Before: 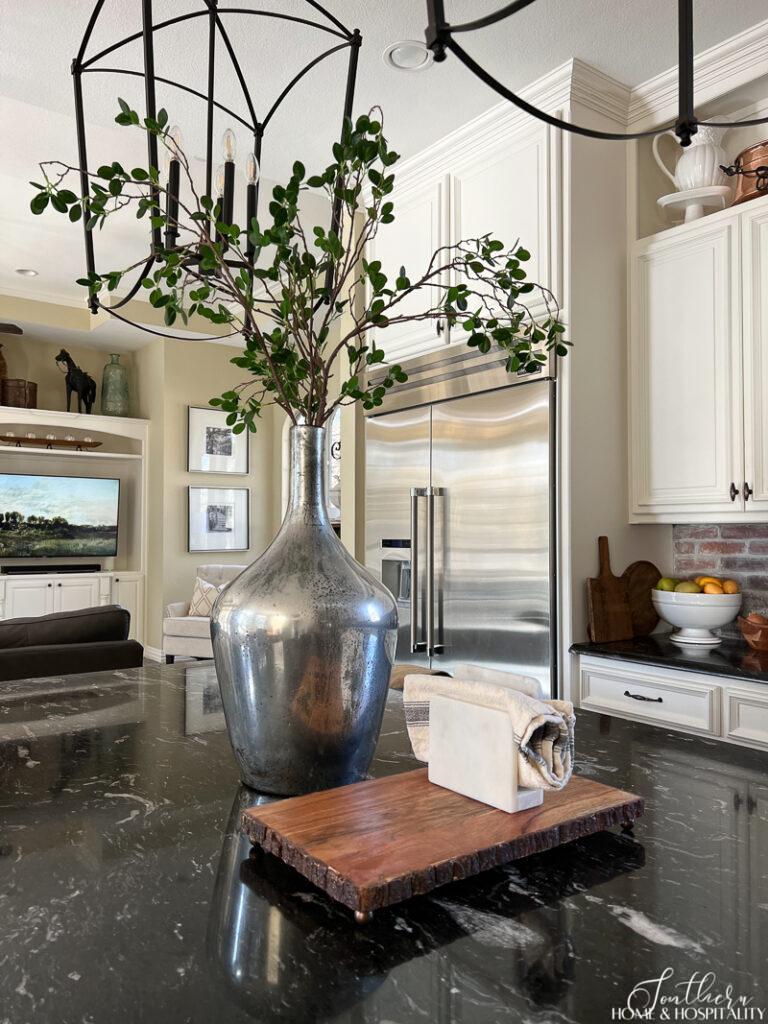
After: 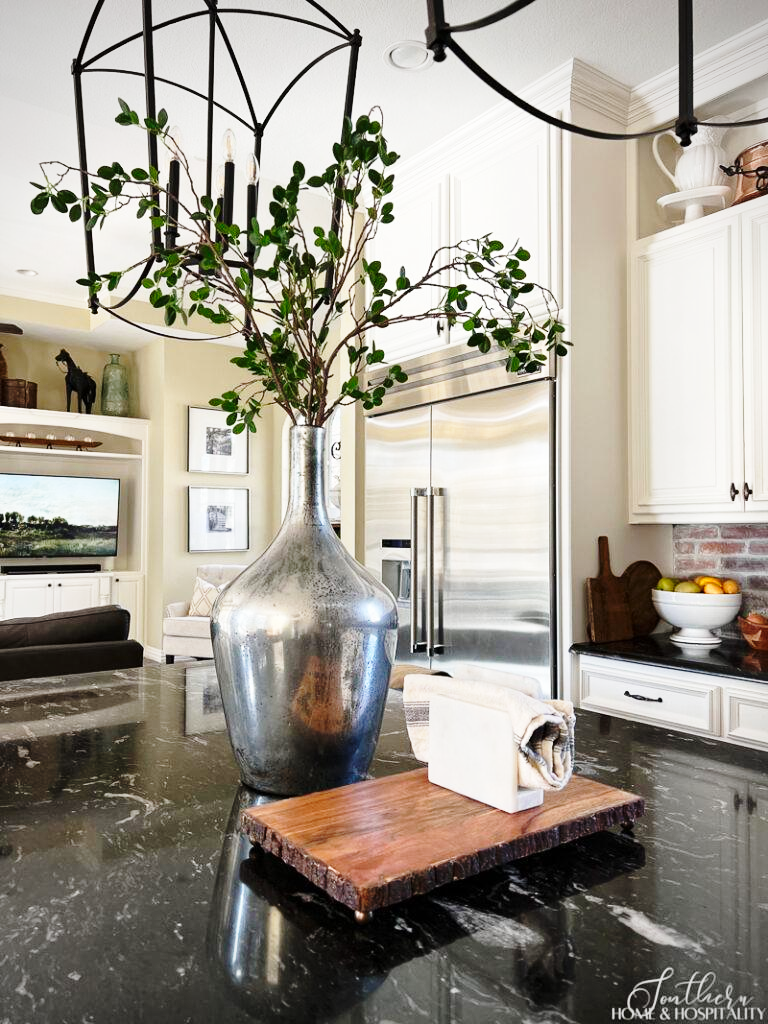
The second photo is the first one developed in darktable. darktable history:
base curve: curves: ch0 [(0, 0) (0.028, 0.03) (0.121, 0.232) (0.46, 0.748) (0.859, 0.968) (1, 1)], preserve colors none
exposure: exposure -0.04 EV, compensate highlight preservation false
vignetting: fall-off radius 60.92%
